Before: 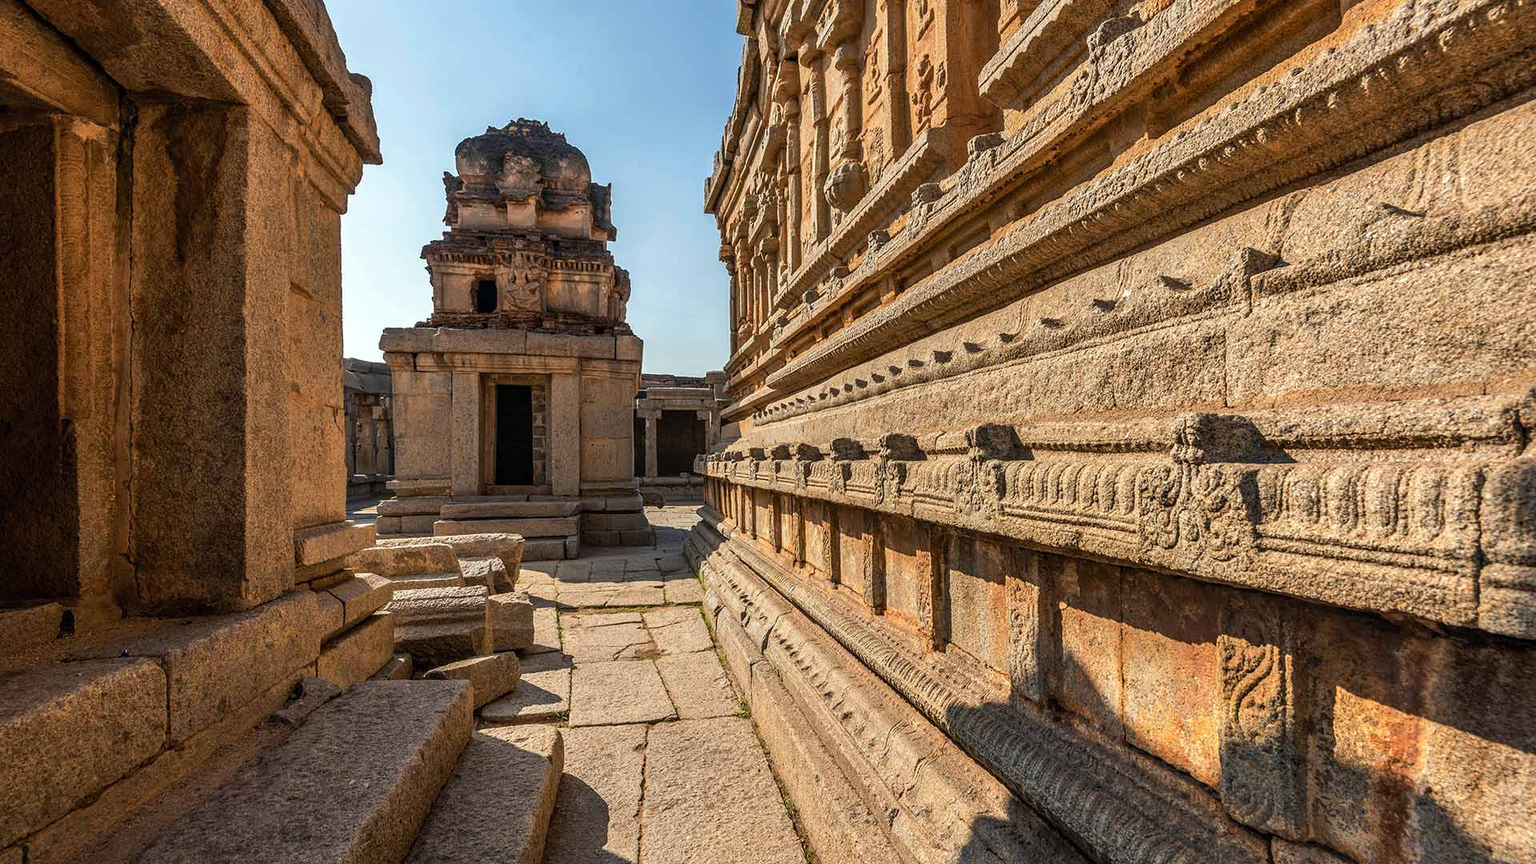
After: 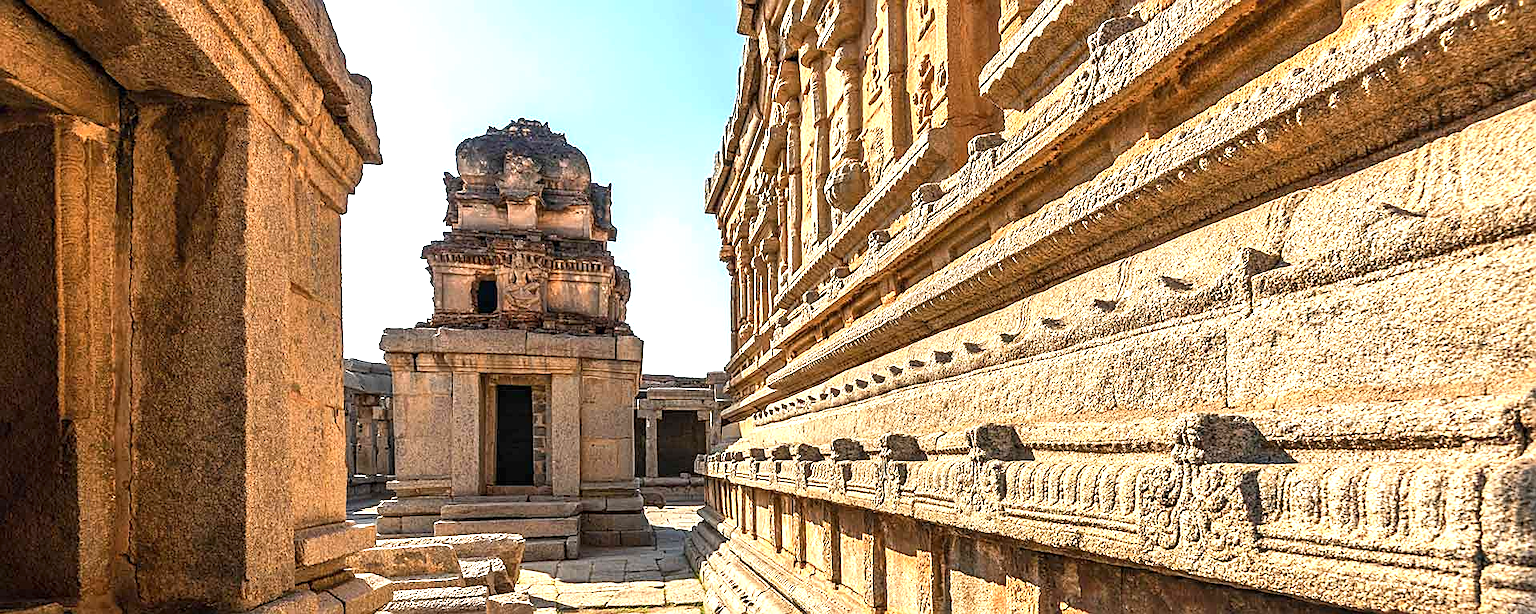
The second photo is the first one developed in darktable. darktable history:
exposure: black level correction 0, exposure 1.097 EV, compensate highlight preservation false
sharpen: on, module defaults
crop: right 0%, bottom 28.886%
